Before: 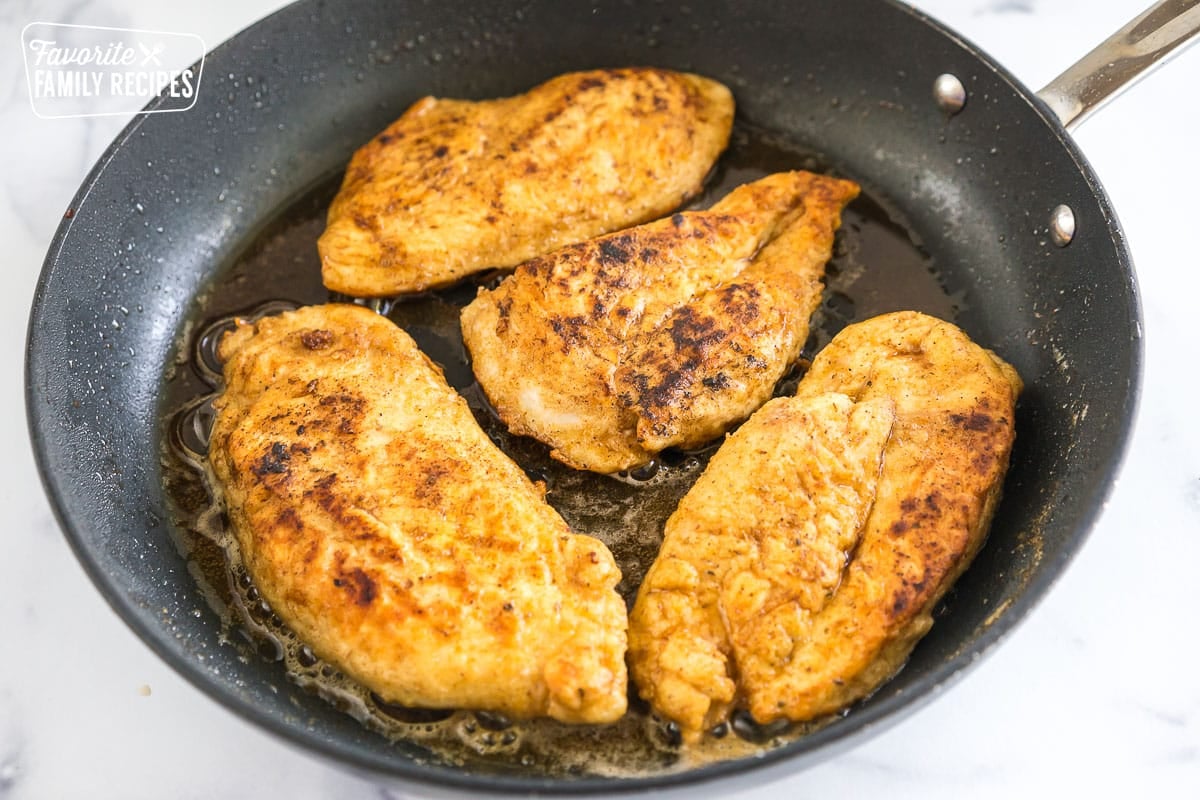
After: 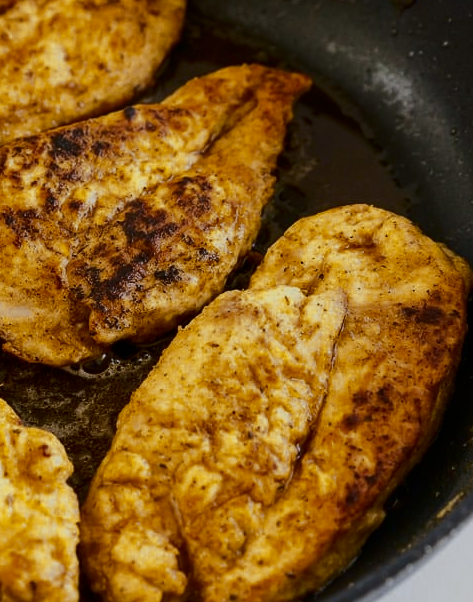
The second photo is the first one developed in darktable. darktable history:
contrast brightness saturation: contrast 0.2, brightness -0.11, saturation 0.1
color zones: curves: ch0 [(0, 0.485) (0.178, 0.476) (0.261, 0.623) (0.411, 0.403) (0.708, 0.603) (0.934, 0.412)]; ch1 [(0.003, 0.485) (0.149, 0.496) (0.229, 0.584) (0.326, 0.551) (0.484, 0.262) (0.757, 0.643)]
exposure: exposure -1 EV, compensate highlight preservation false
crop: left 45.721%, top 13.393%, right 14.118%, bottom 10.01%
